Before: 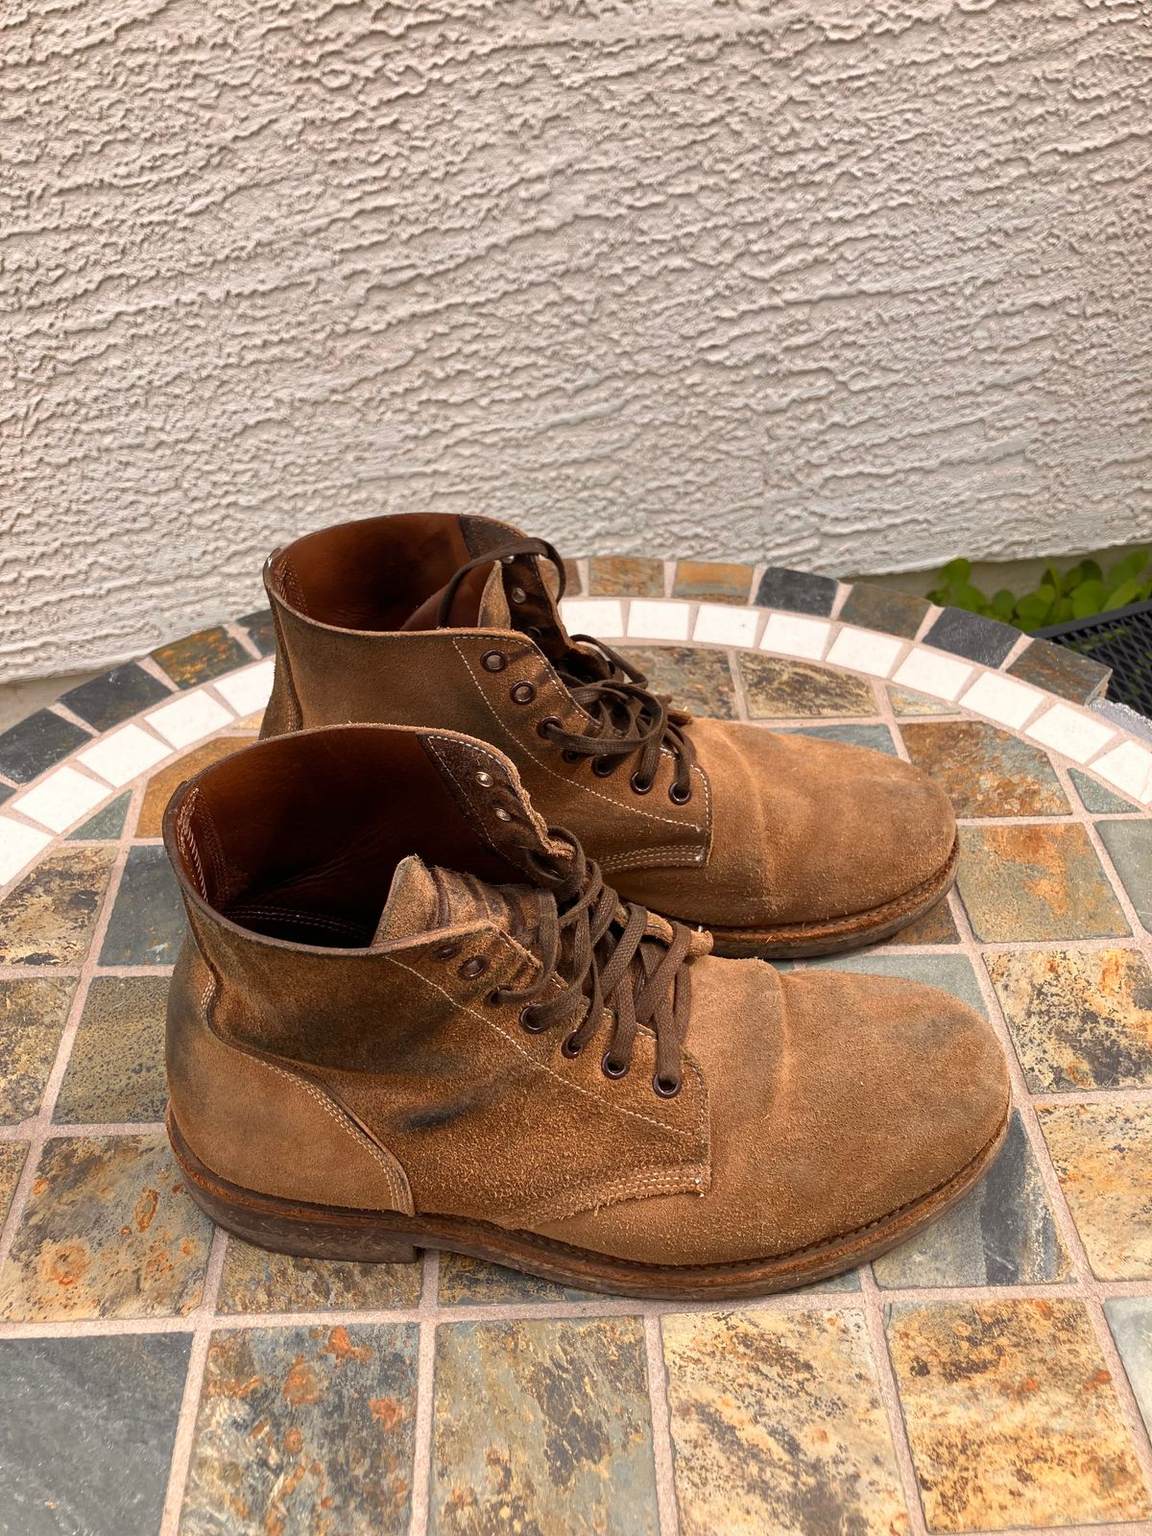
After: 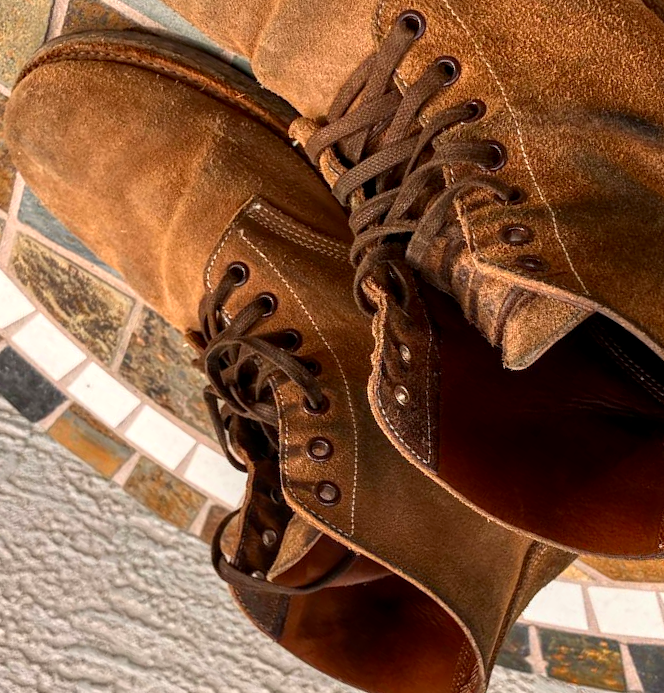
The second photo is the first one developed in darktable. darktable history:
local contrast: on, module defaults
crop and rotate: angle 147.67°, left 9.223%, top 15.588%, right 4.52%, bottom 16.926%
contrast brightness saturation: contrast 0.095, saturation 0.279
